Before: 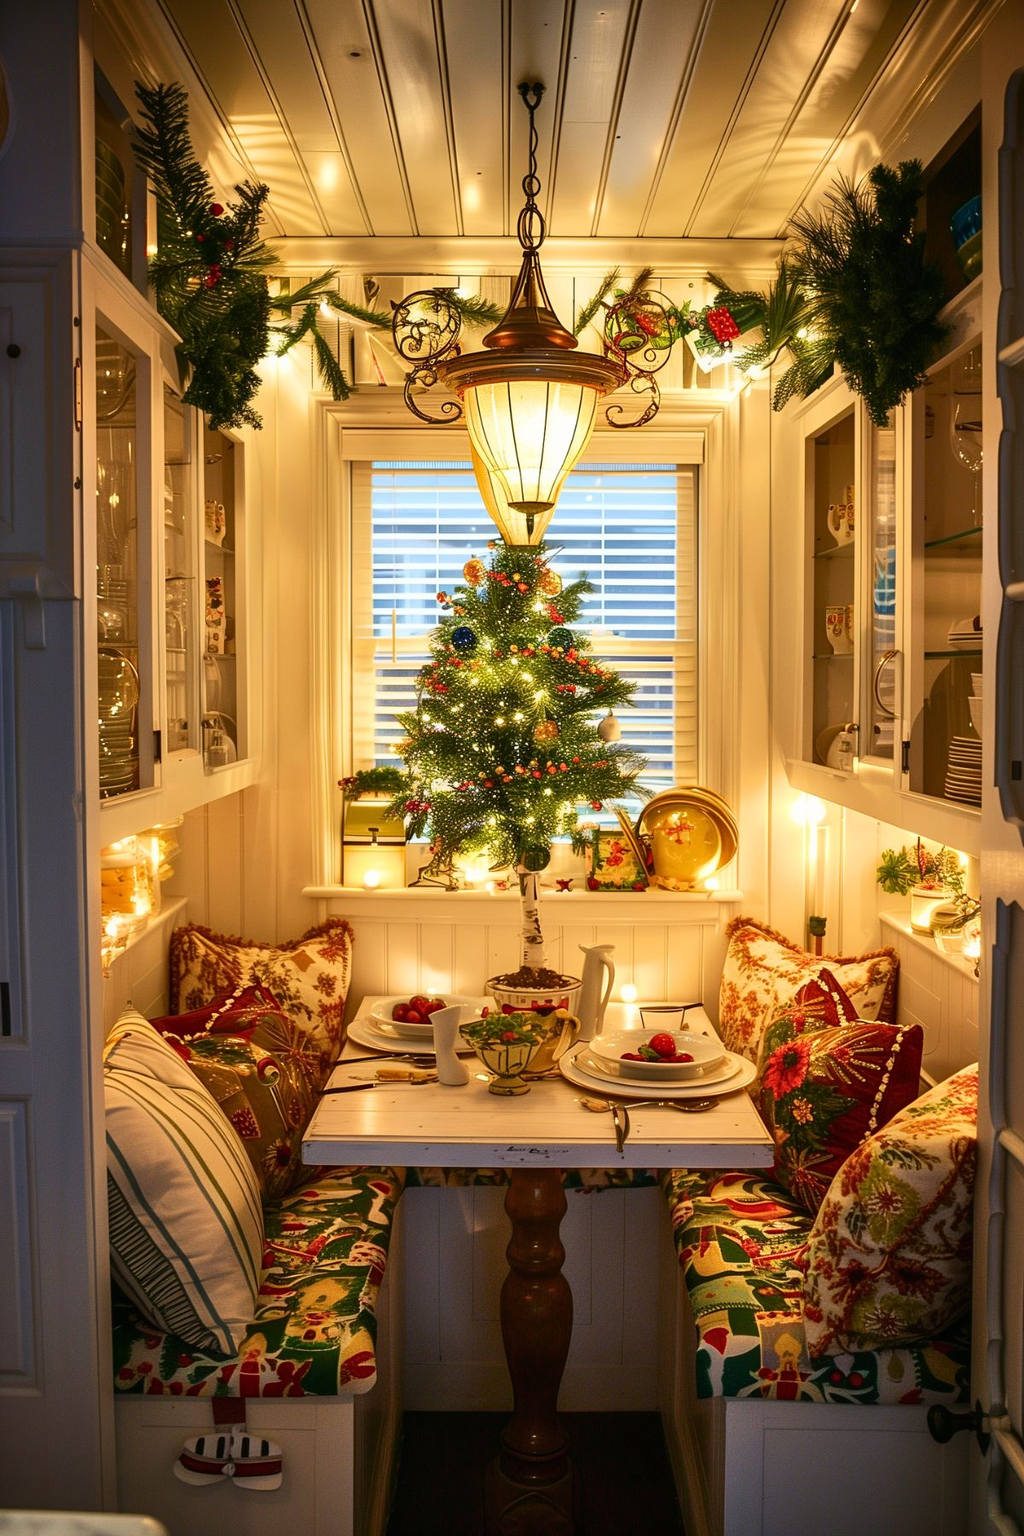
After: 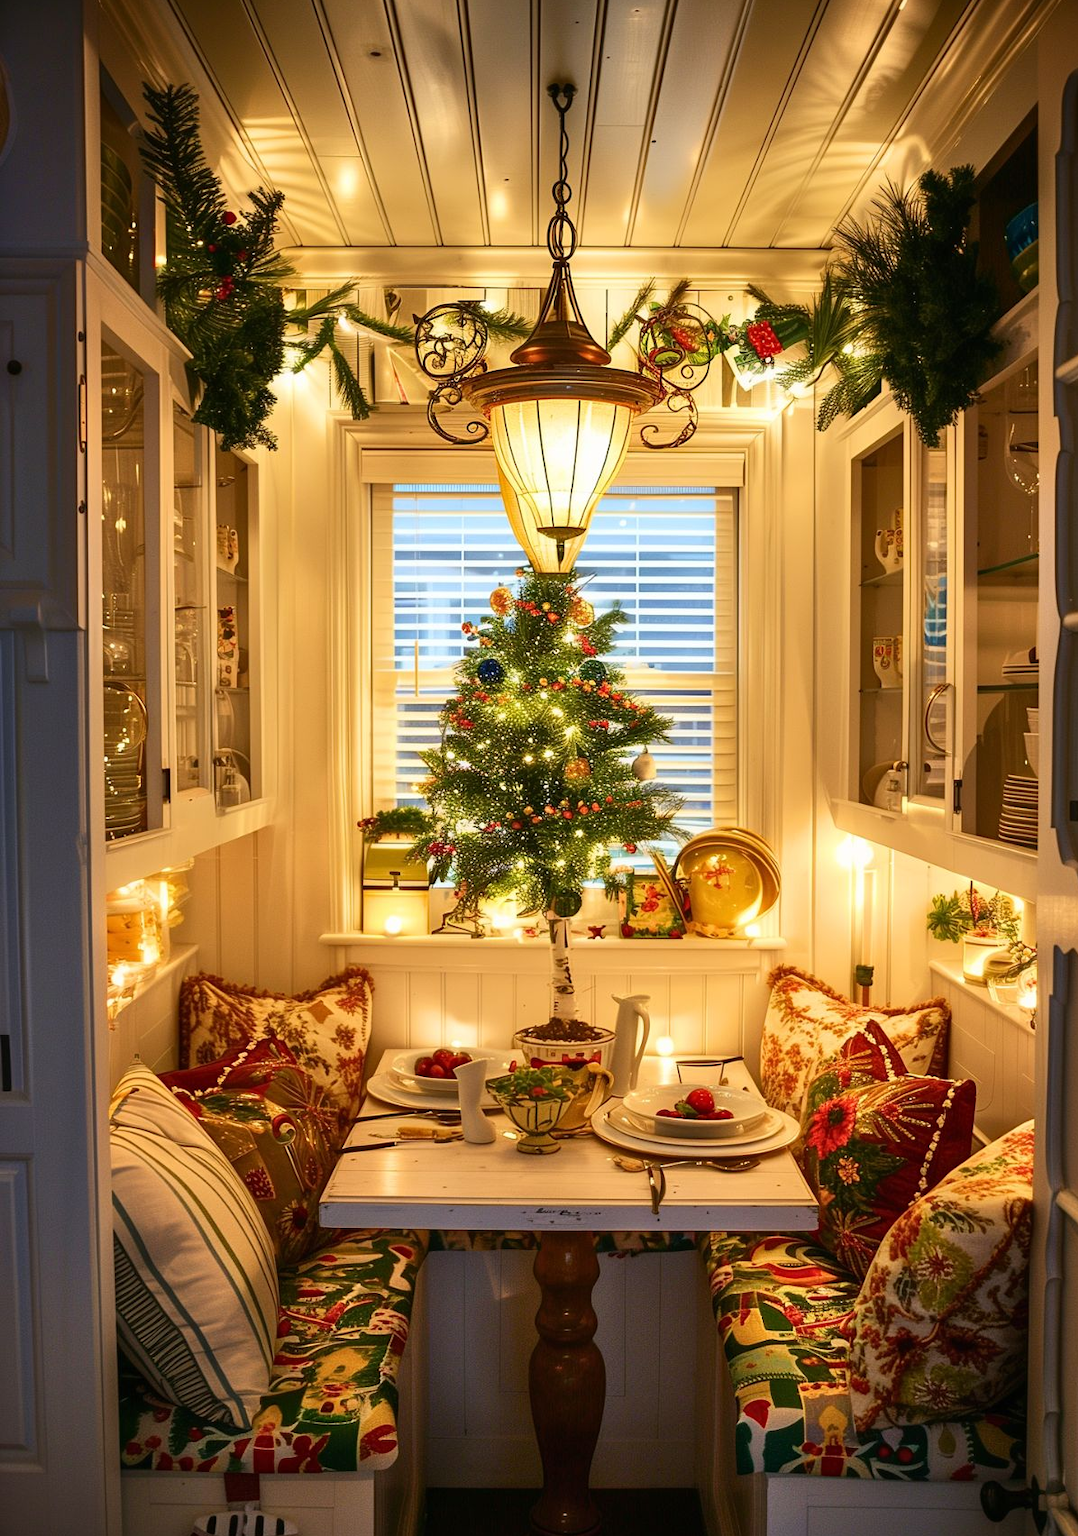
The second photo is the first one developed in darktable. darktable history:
crop: top 0.258%, right 0.258%, bottom 5.007%
